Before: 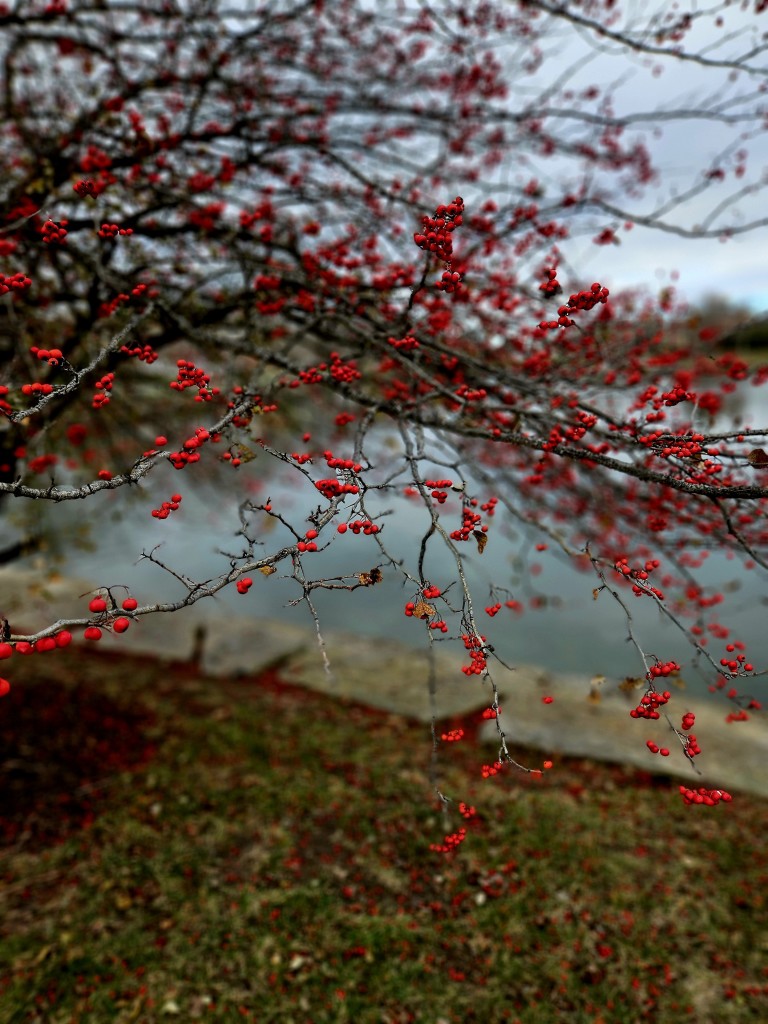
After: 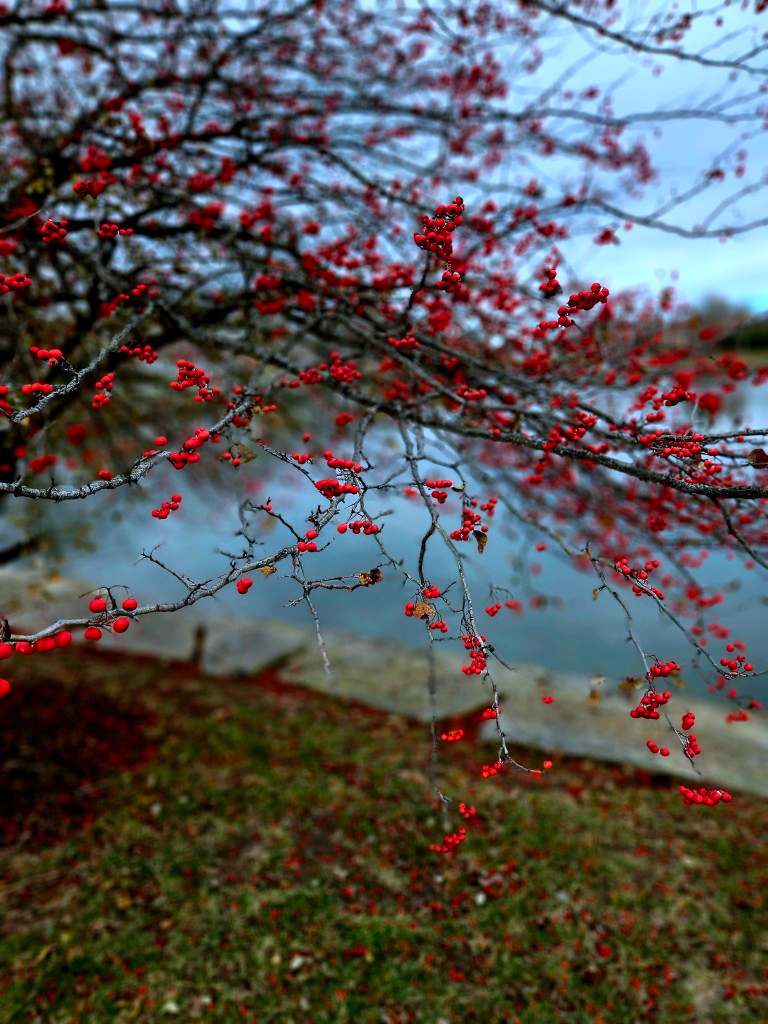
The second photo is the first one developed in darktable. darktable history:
color calibration: illuminant custom, x 0.388, y 0.387, temperature 3842.02 K
levels: mode automatic
